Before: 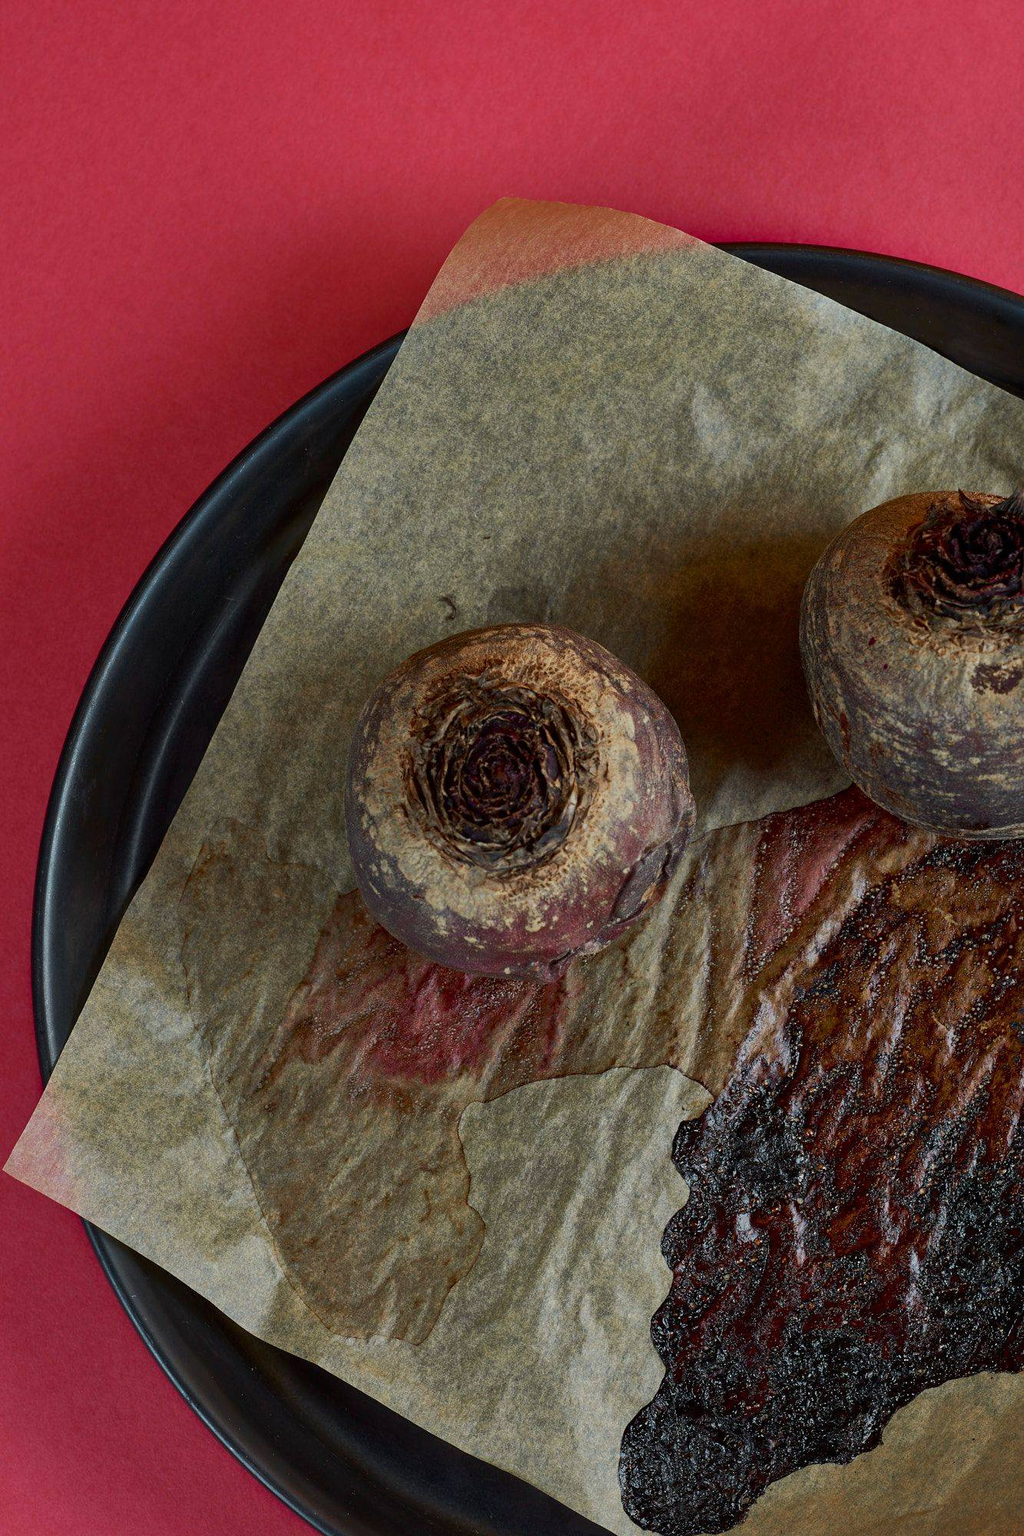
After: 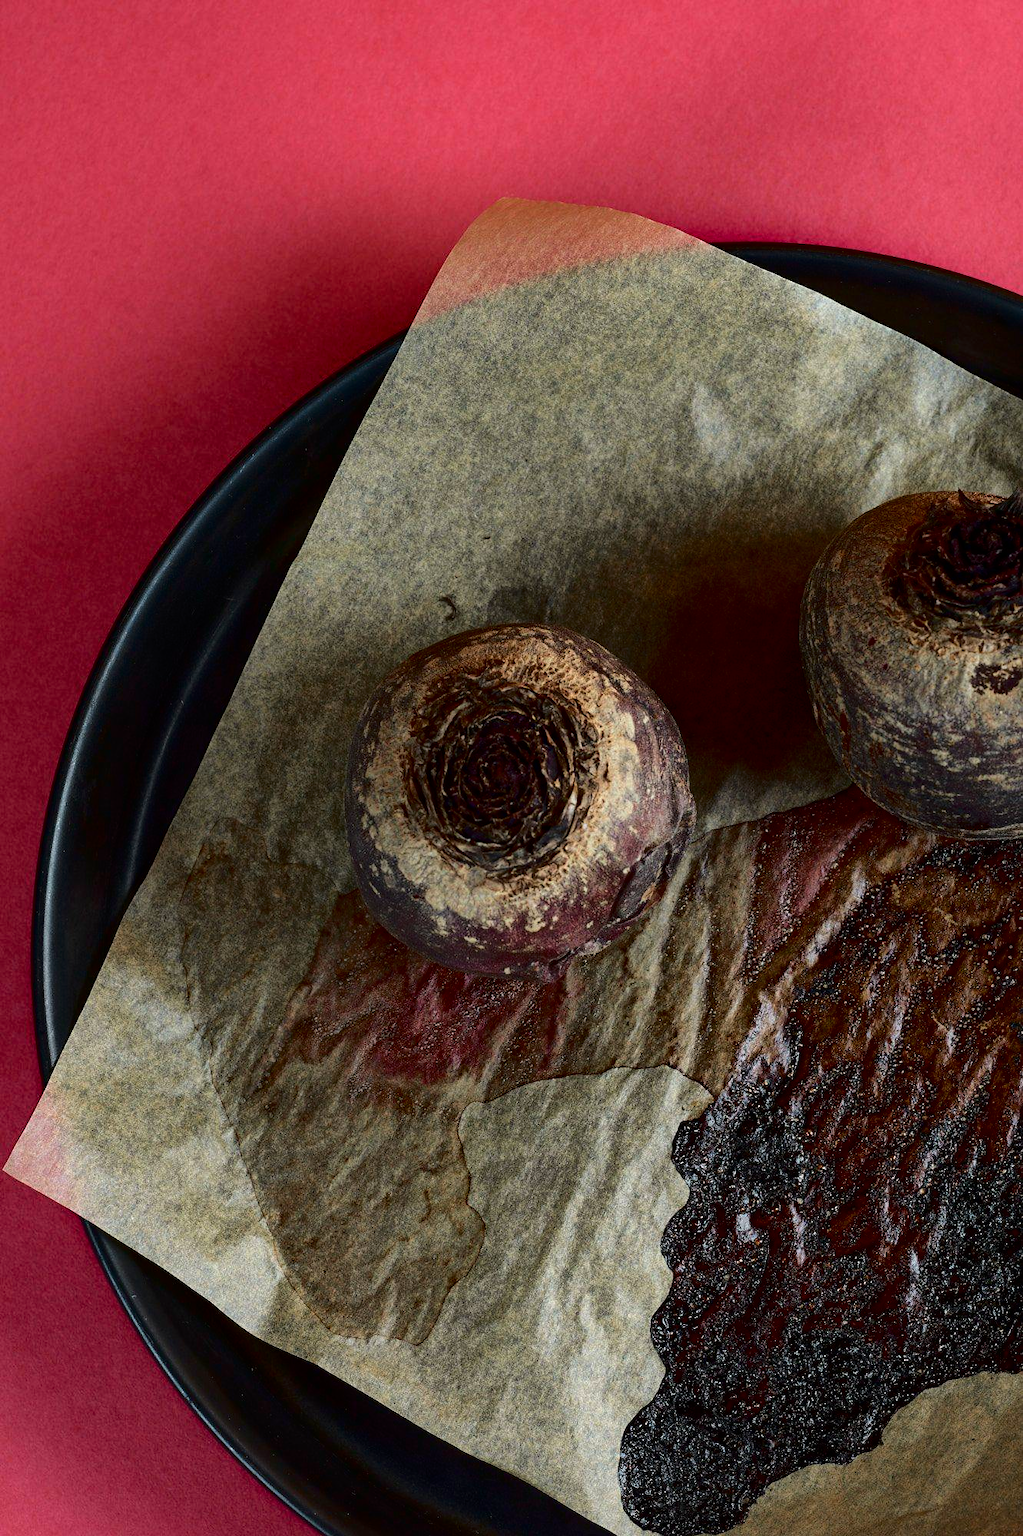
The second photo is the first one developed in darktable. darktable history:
tone equalizer: -8 EV 0.001 EV, -7 EV -0.002 EV, -6 EV 0.002 EV, -5 EV -0.03 EV, -4 EV -0.116 EV, -3 EV -0.169 EV, -2 EV 0.24 EV, -1 EV 0.702 EV, +0 EV 0.493 EV
fill light: exposure -2 EV, width 8.6
